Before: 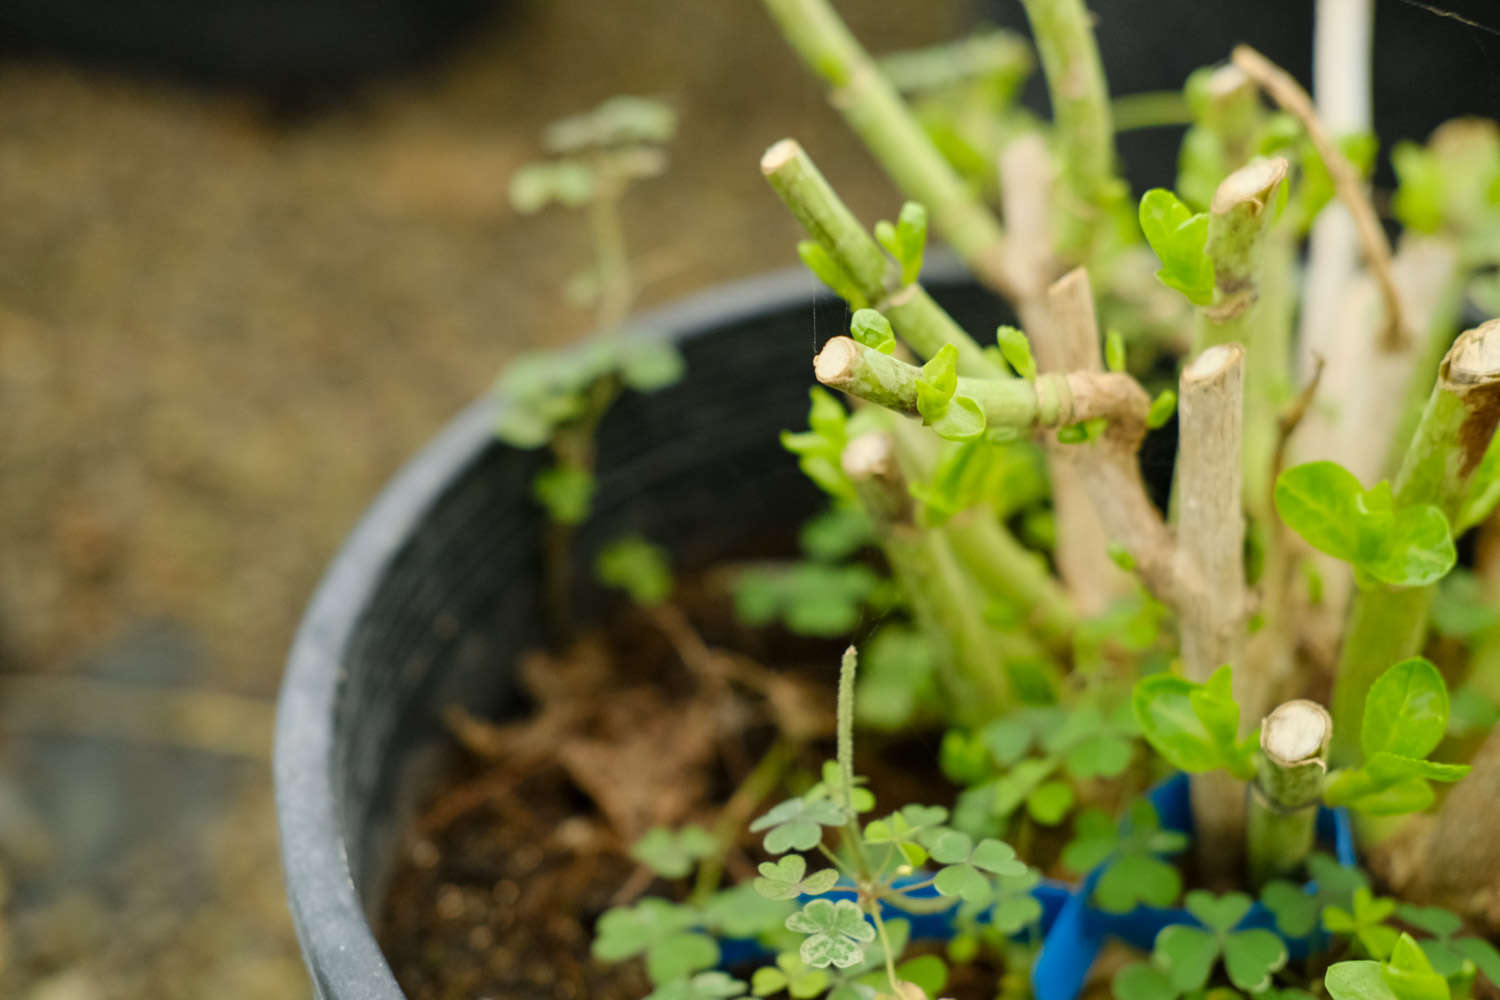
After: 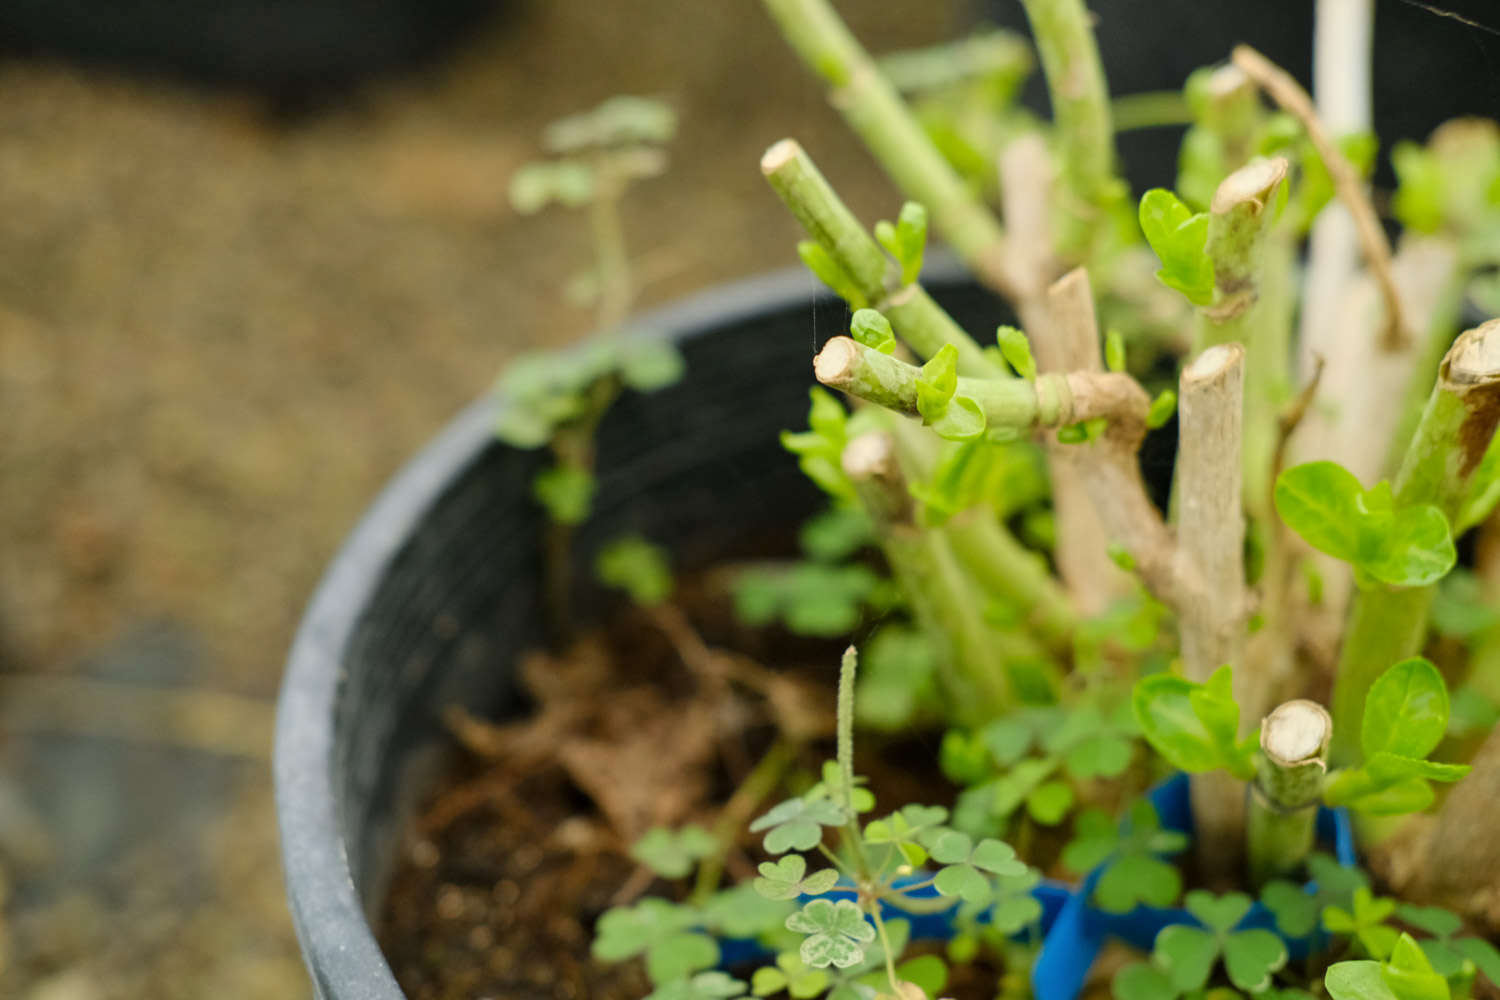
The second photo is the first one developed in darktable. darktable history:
shadows and highlights: radius 264.78, soften with gaussian
